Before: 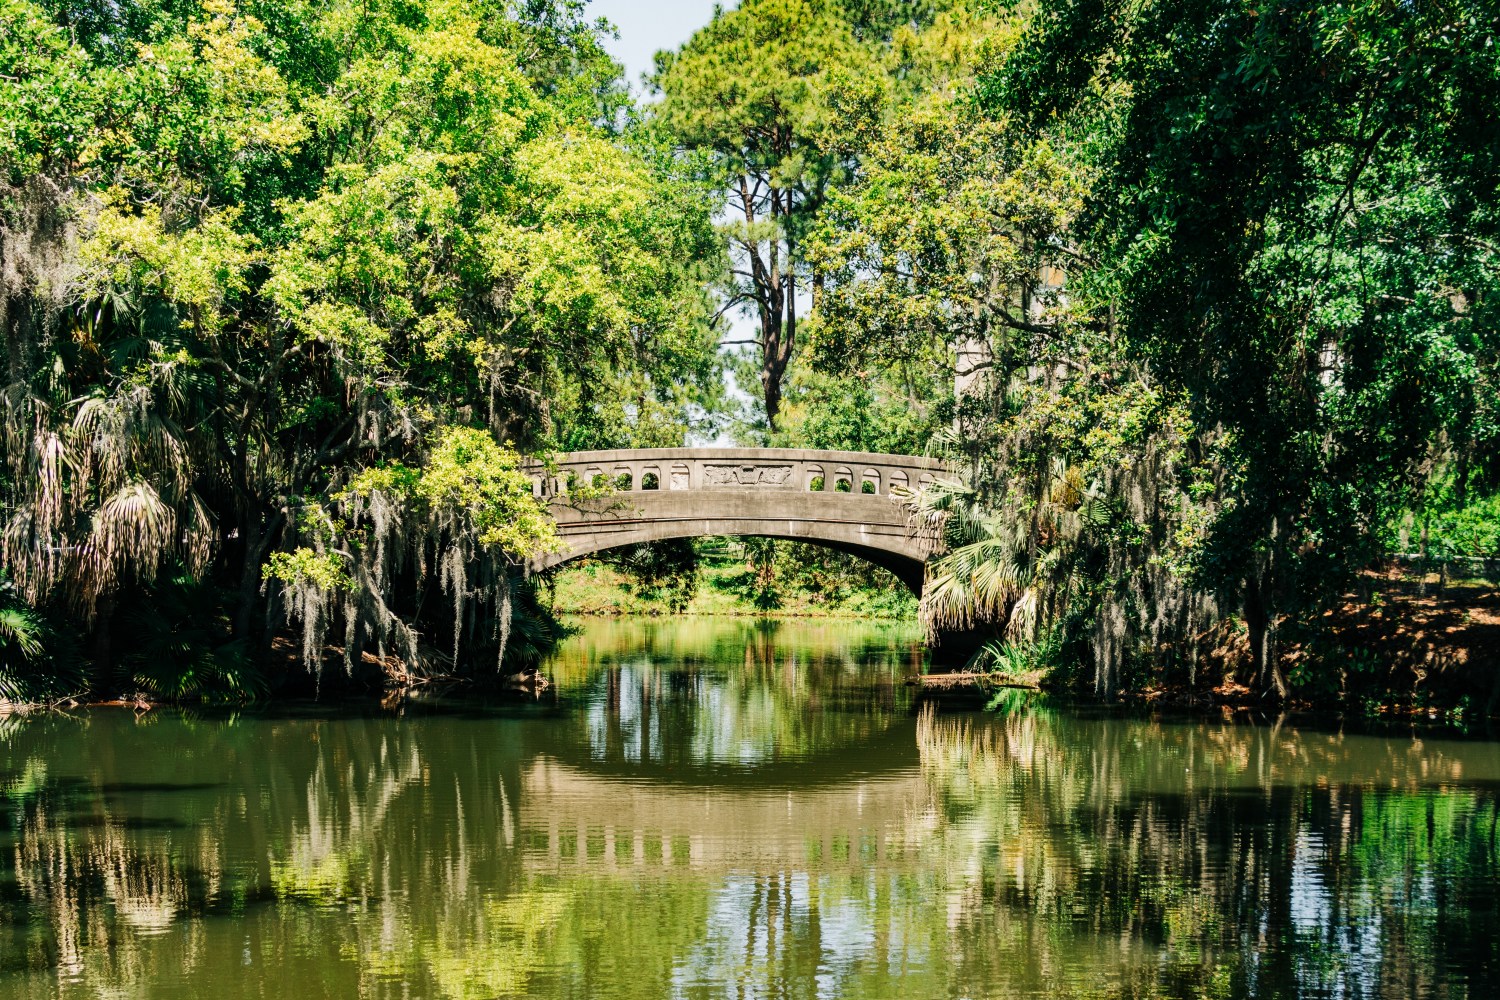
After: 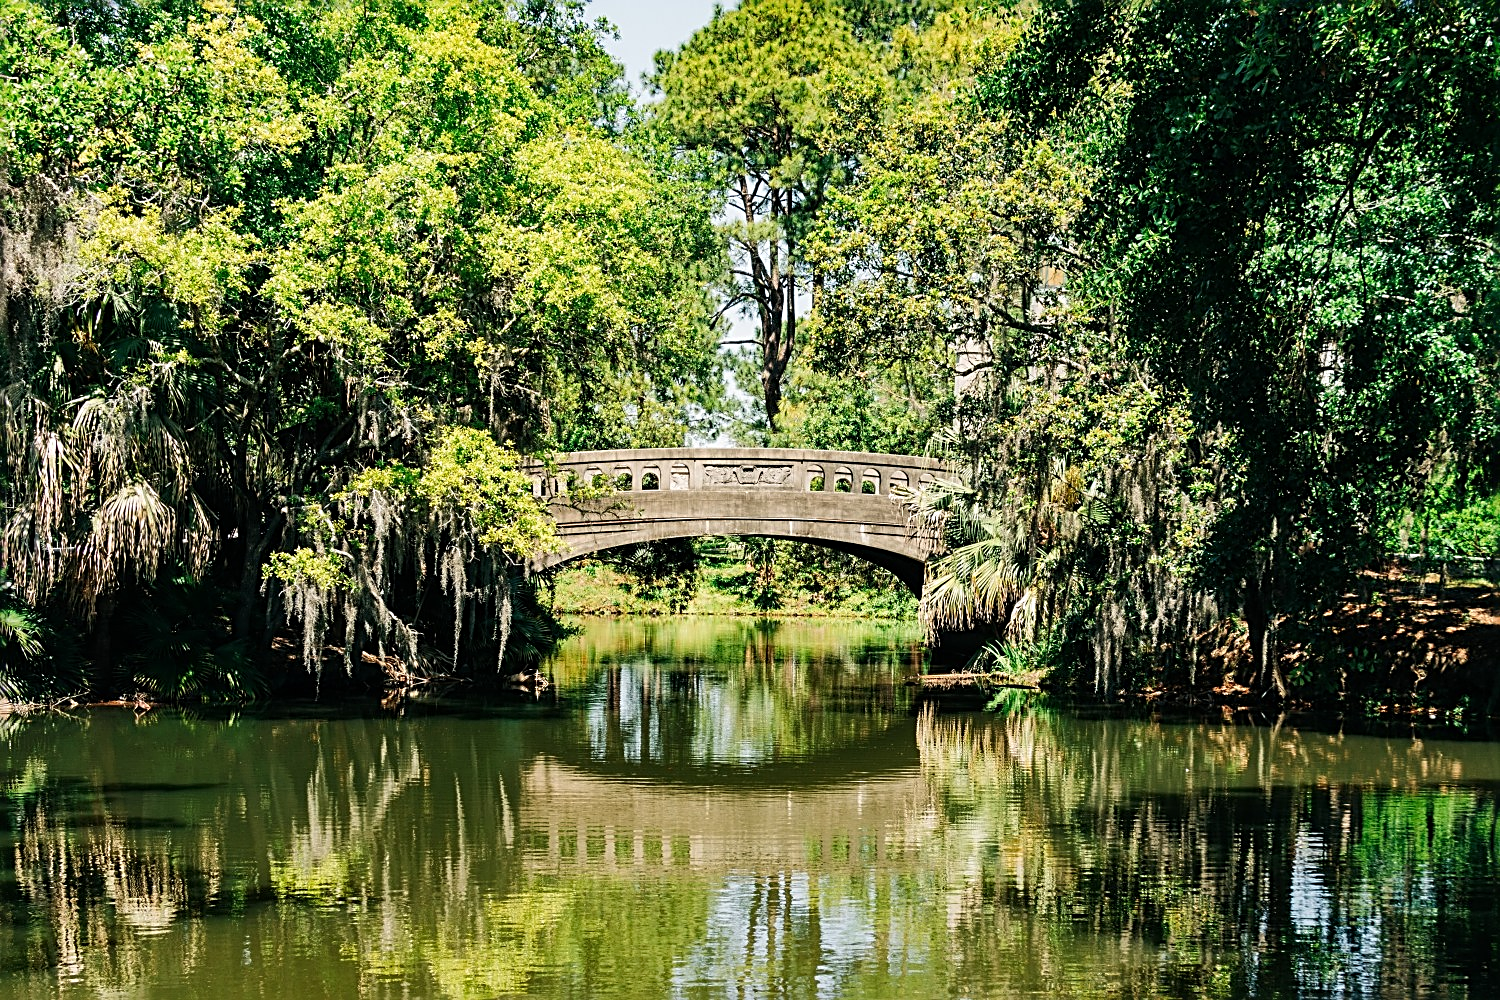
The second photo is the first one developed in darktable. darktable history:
exposure: exposure -0.01 EV, compensate highlight preservation false
sharpen: radius 2.584, amount 0.688
